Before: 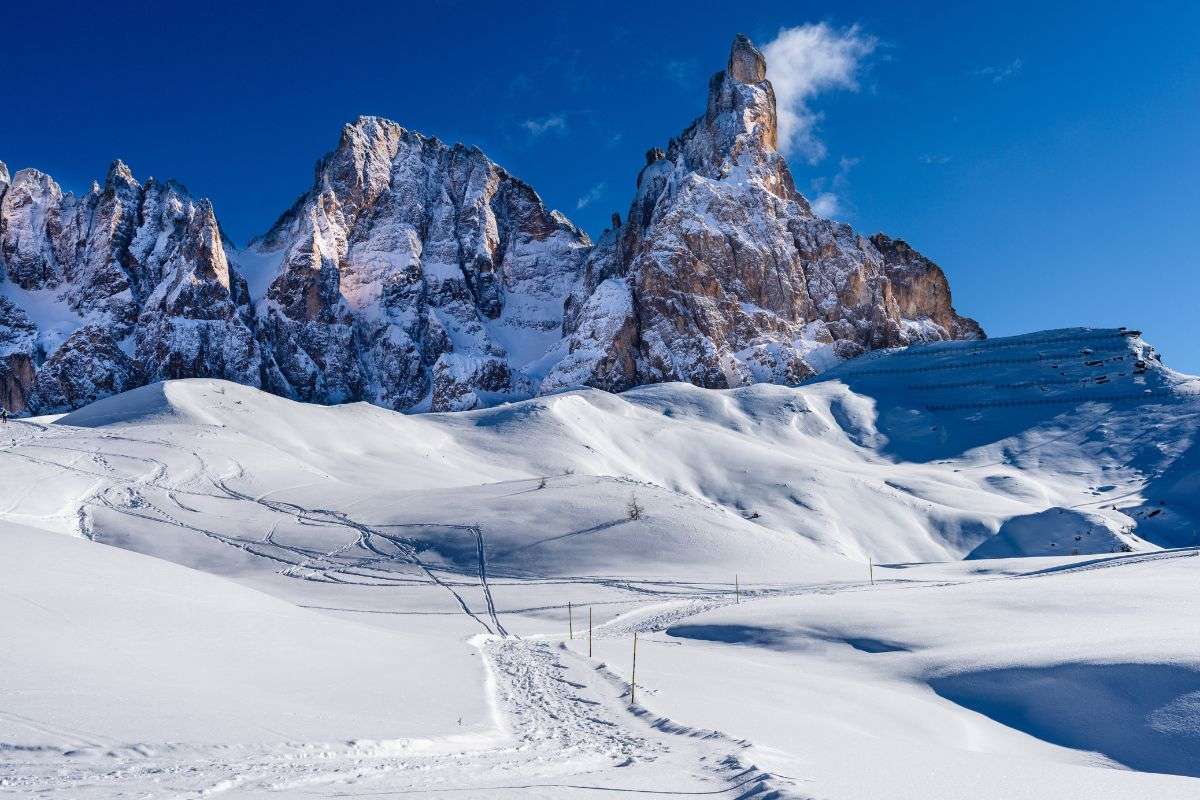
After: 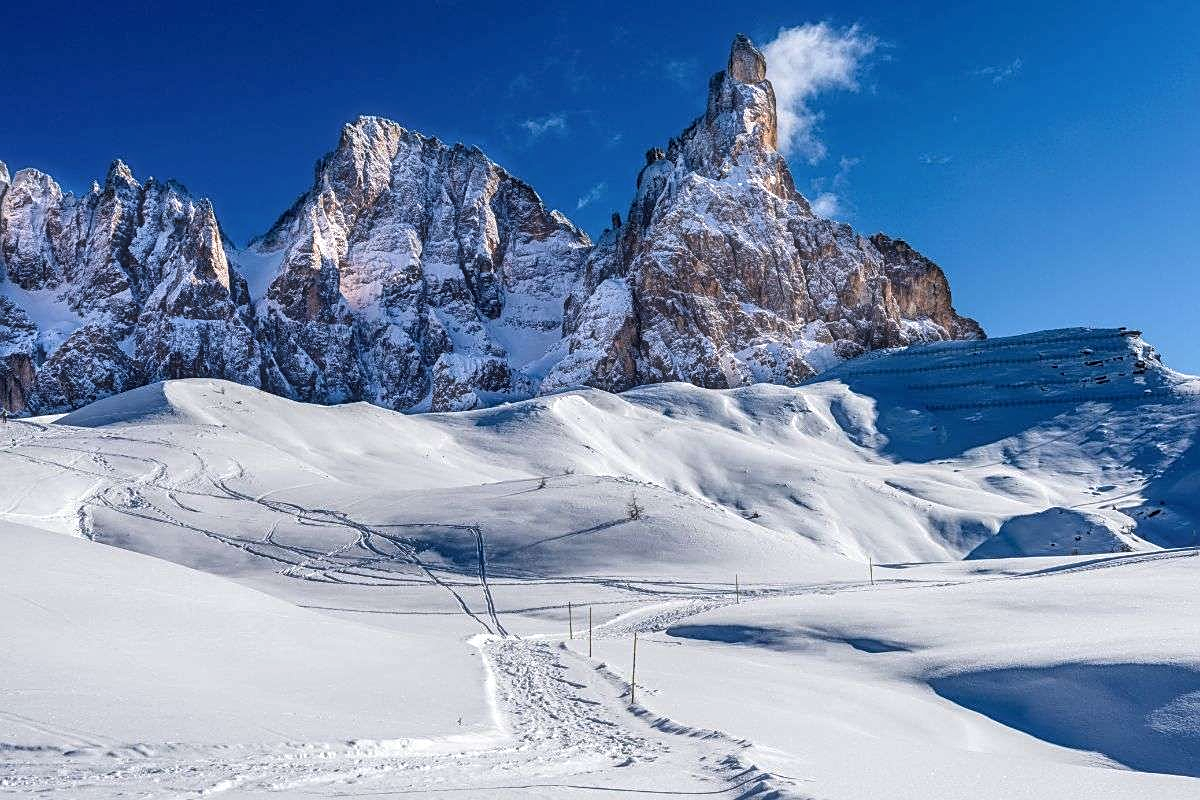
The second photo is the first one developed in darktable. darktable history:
sharpen: on, module defaults
base curve: curves: ch0 [(0, 0) (0.989, 0.992)], preserve colors none
haze removal: strength -0.05
local contrast: on, module defaults
